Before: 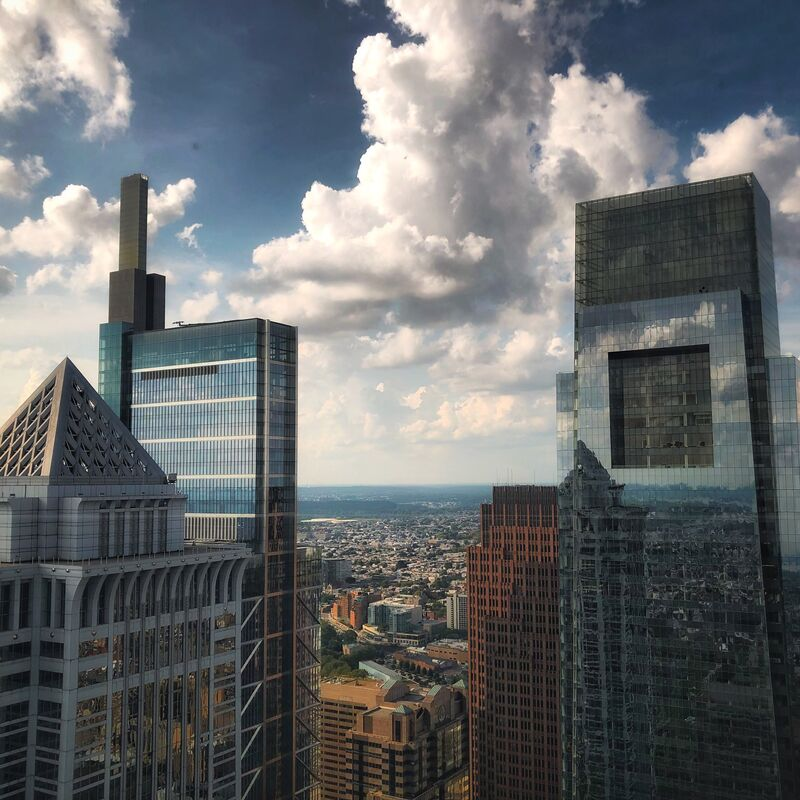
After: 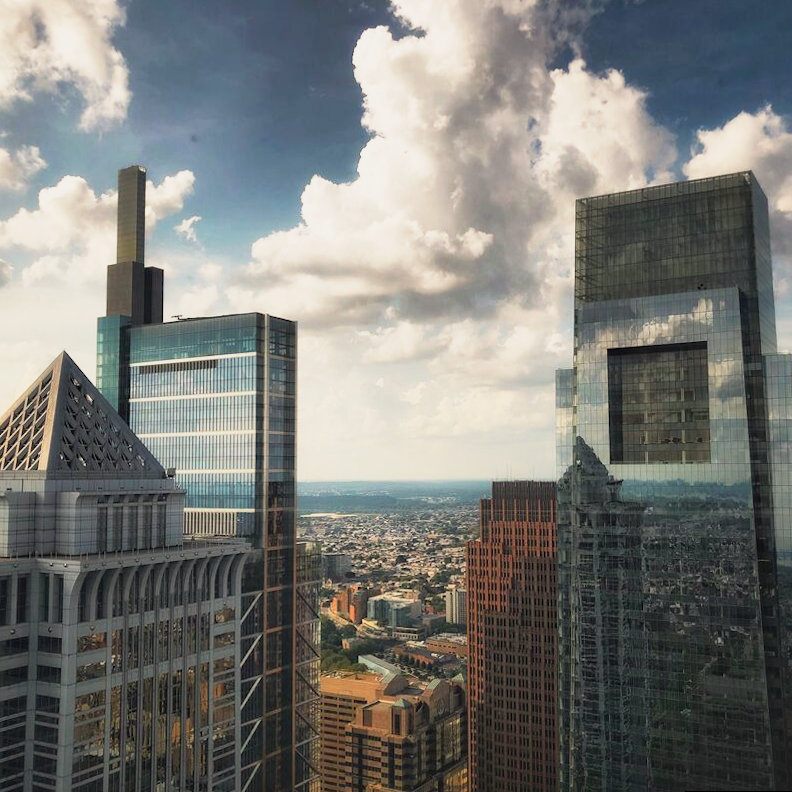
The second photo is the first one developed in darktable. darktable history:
white balance: red 1.045, blue 0.932
rotate and perspective: rotation 0.174°, lens shift (vertical) 0.013, lens shift (horizontal) 0.019, shear 0.001, automatic cropping original format, crop left 0.007, crop right 0.991, crop top 0.016, crop bottom 0.997
base curve: curves: ch0 [(0, 0) (0.088, 0.125) (0.176, 0.251) (0.354, 0.501) (0.613, 0.749) (1, 0.877)], preserve colors none
